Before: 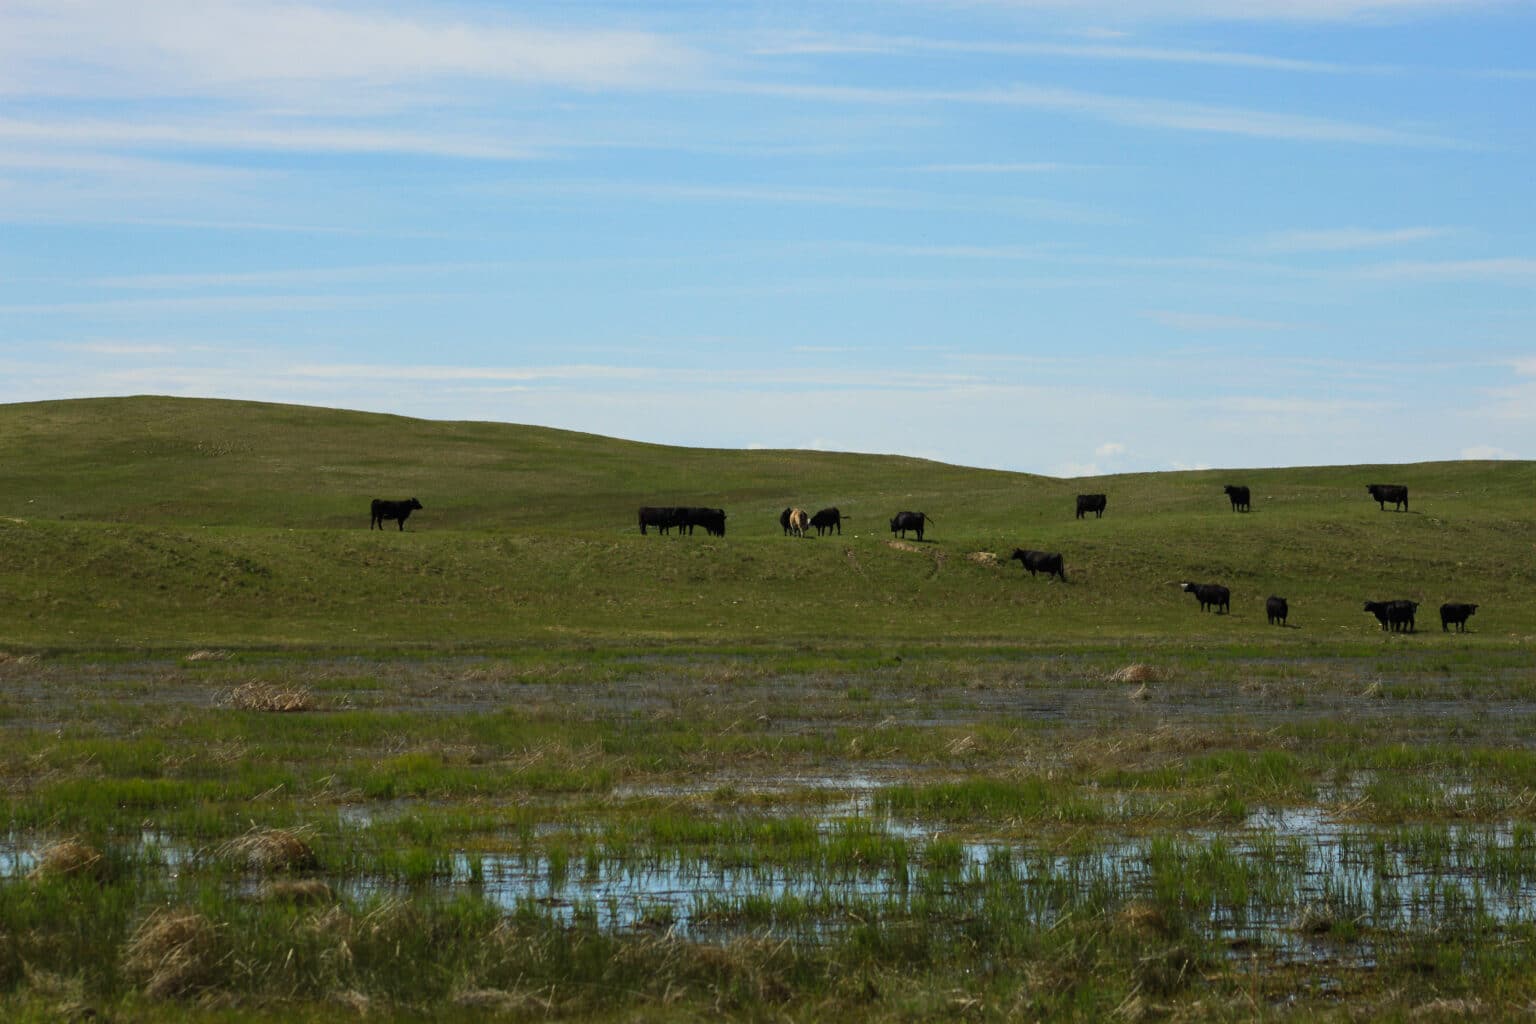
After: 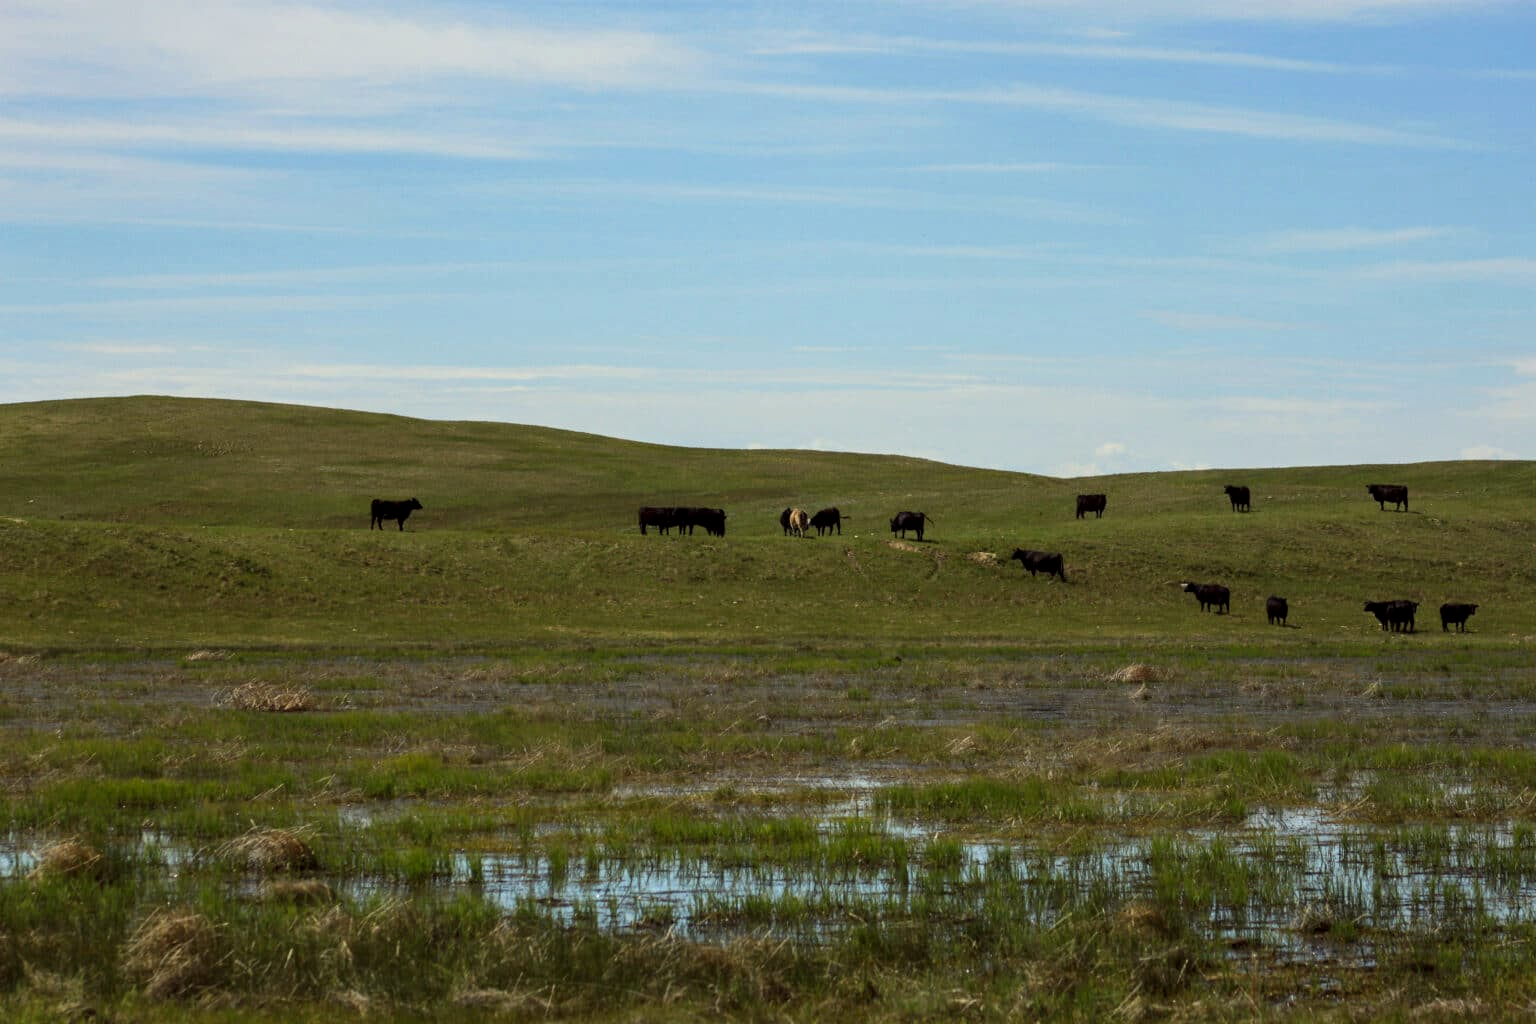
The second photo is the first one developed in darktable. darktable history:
local contrast: on, module defaults
color correction: highlights a* -0.95, highlights b* 4.5, shadows a* 3.55
